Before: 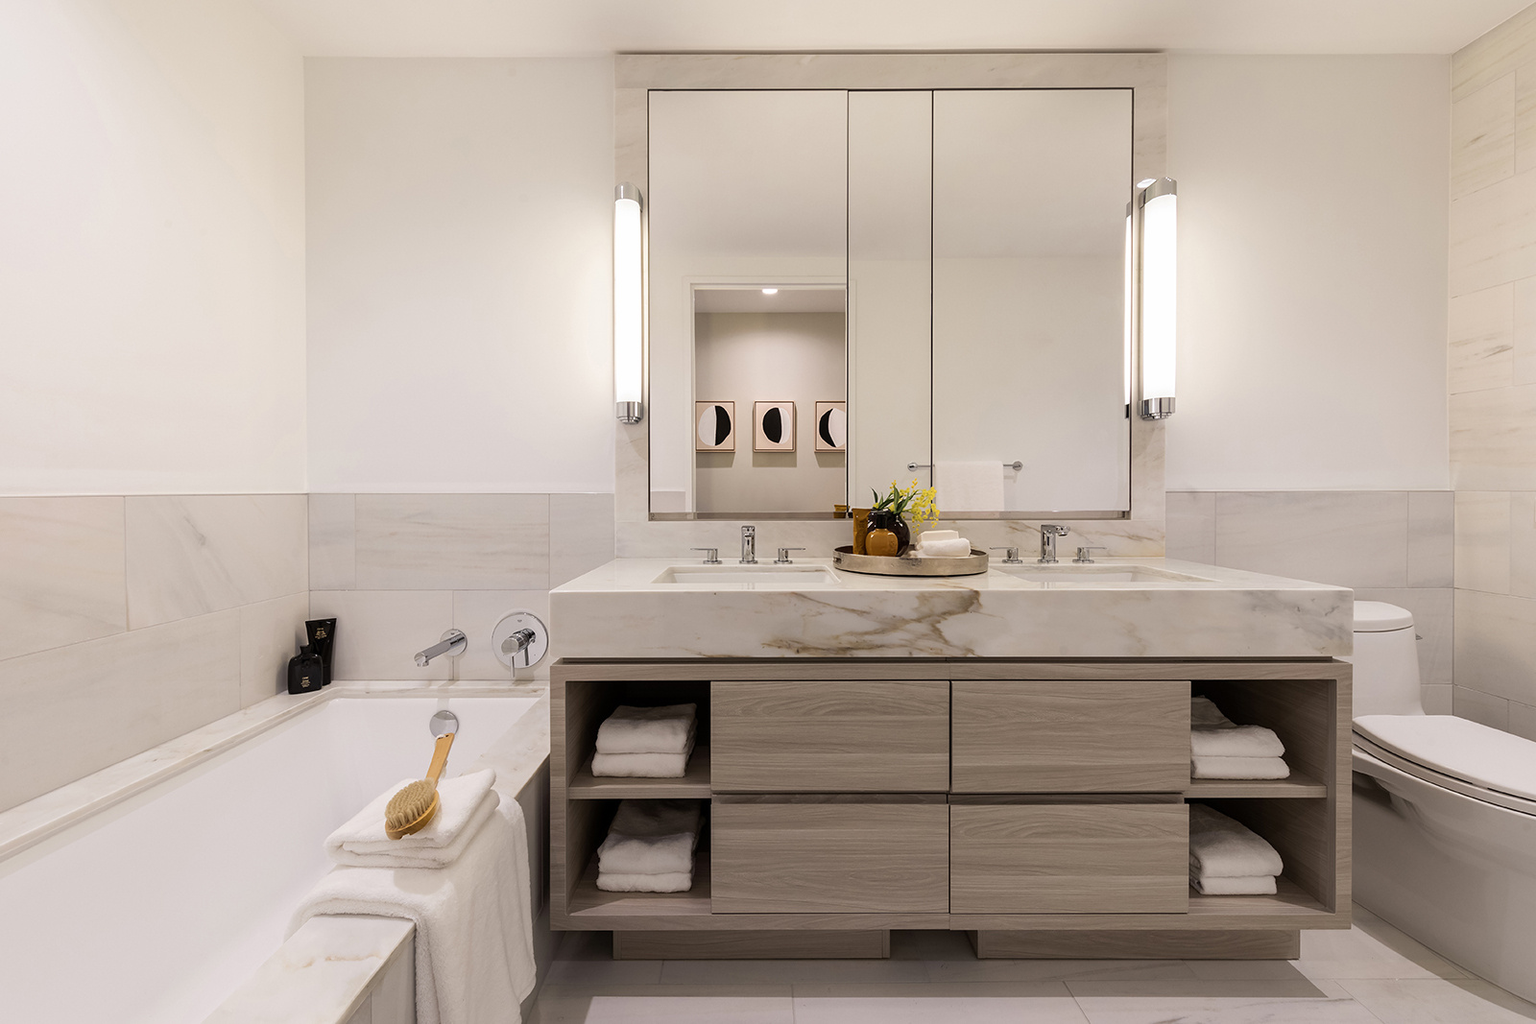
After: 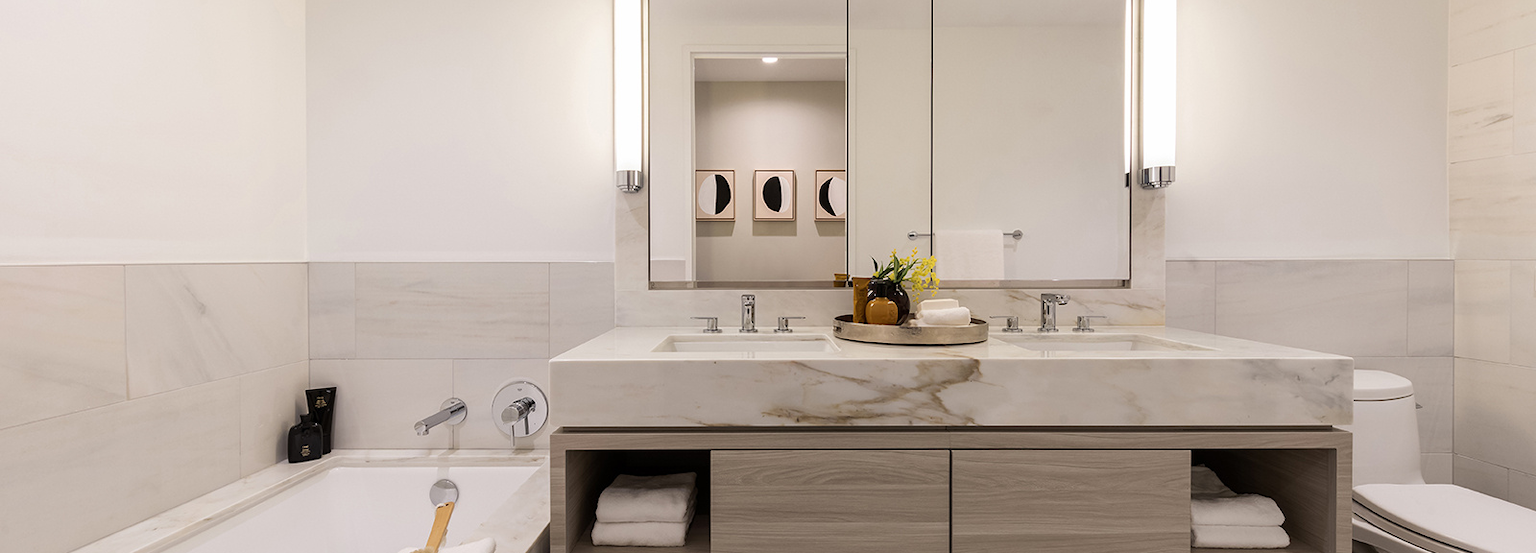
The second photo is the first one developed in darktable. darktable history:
crop and rotate: top 22.604%, bottom 23.288%
